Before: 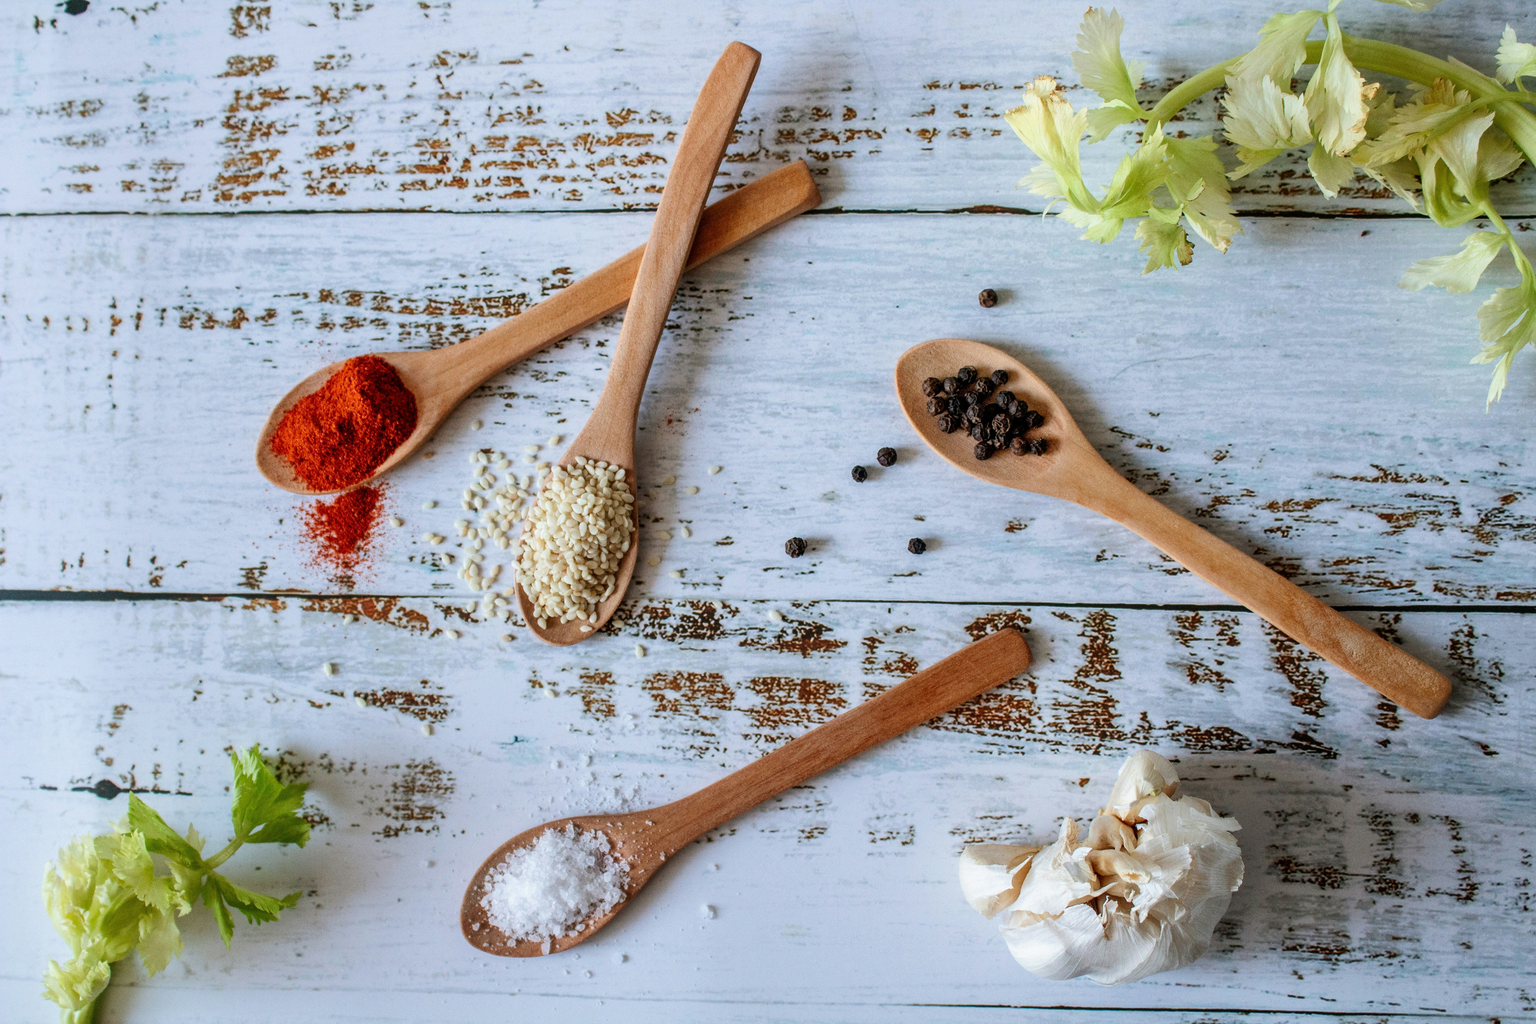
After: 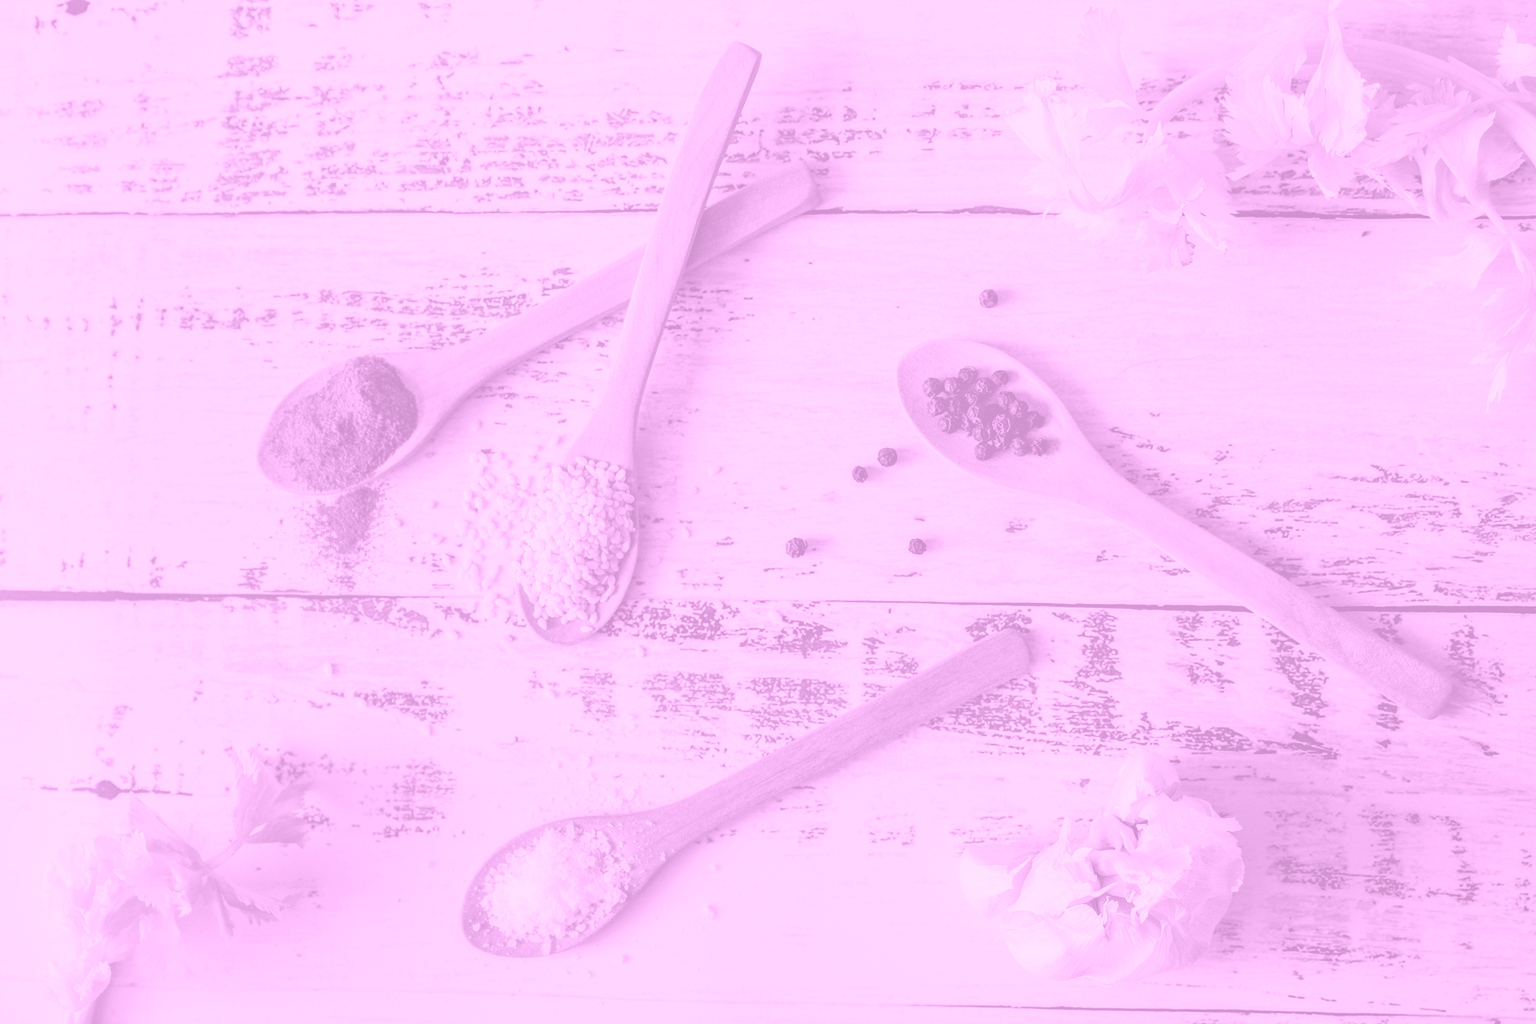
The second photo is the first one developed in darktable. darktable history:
color balance rgb: perceptual saturation grading › global saturation 20%, perceptual saturation grading › highlights -25%, perceptual saturation grading › shadows 25%
colorize: hue 331.2°, saturation 75%, source mix 30.28%, lightness 70.52%, version 1
haze removal: adaptive false
